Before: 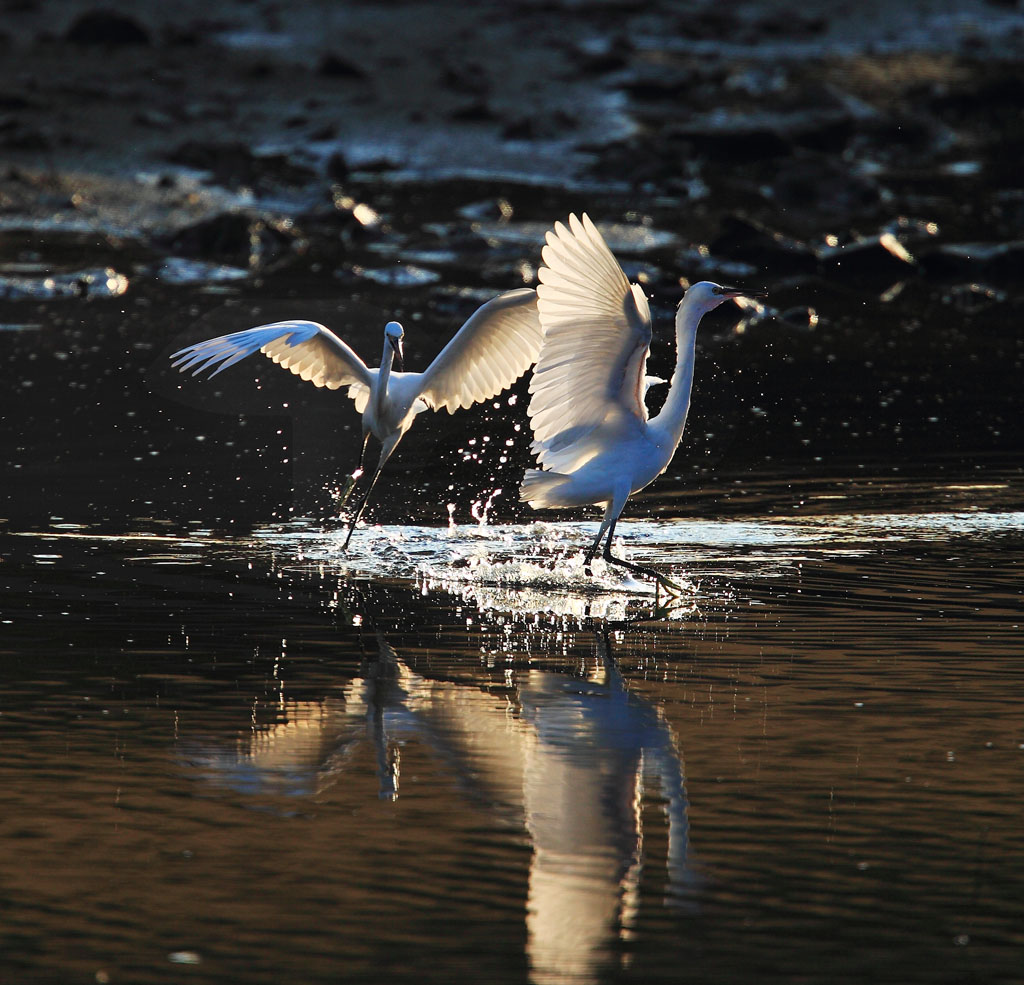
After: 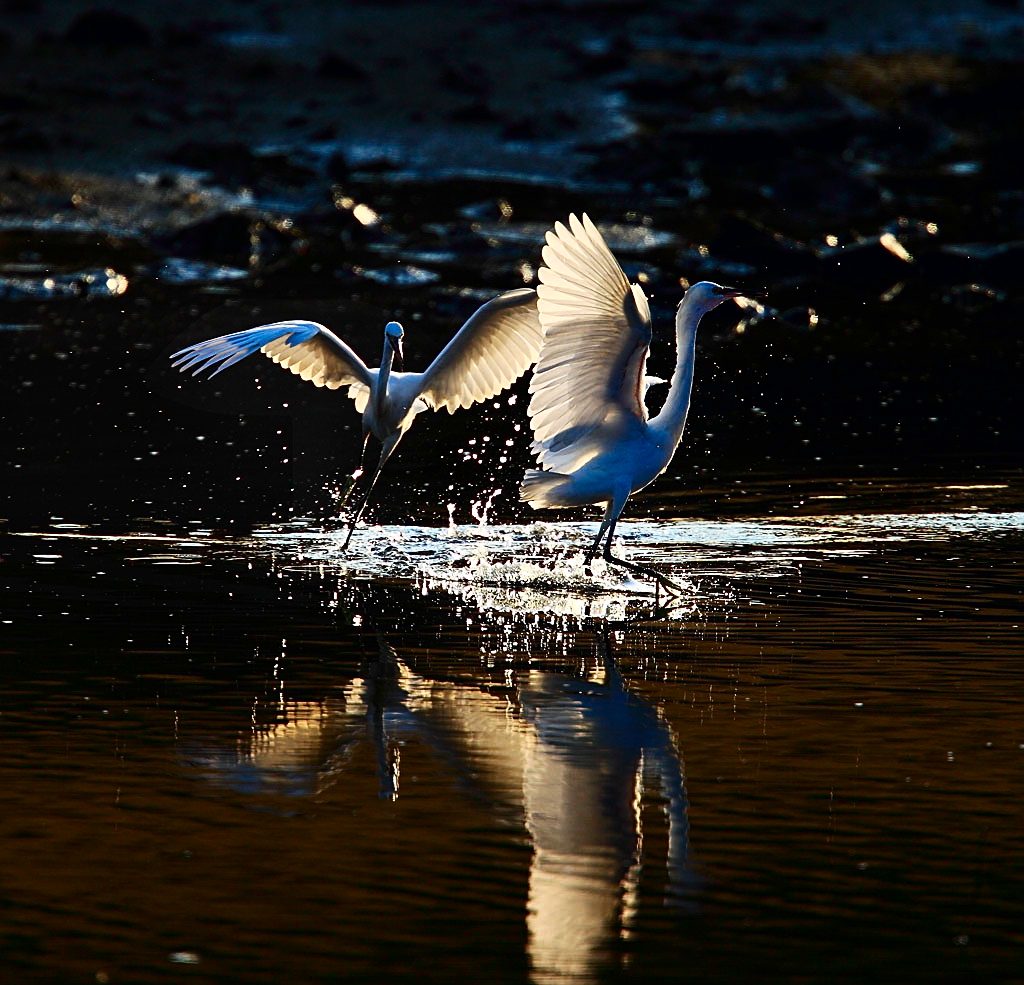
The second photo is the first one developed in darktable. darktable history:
contrast brightness saturation: contrast 0.219, brightness -0.186, saturation 0.235
sharpen: on, module defaults
